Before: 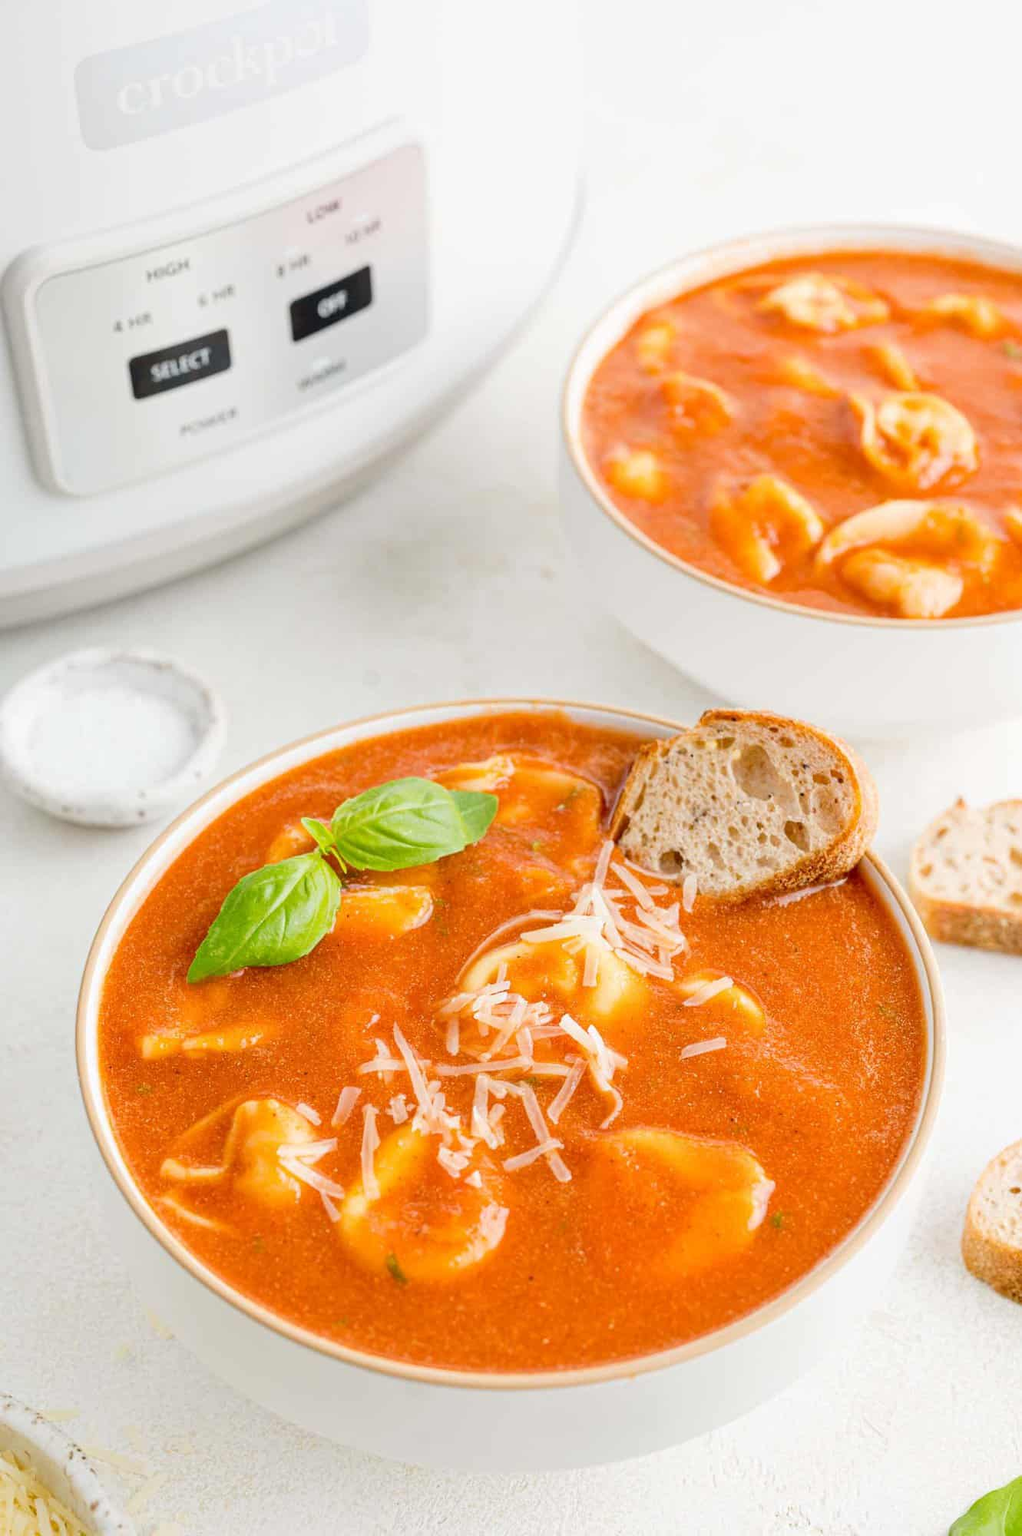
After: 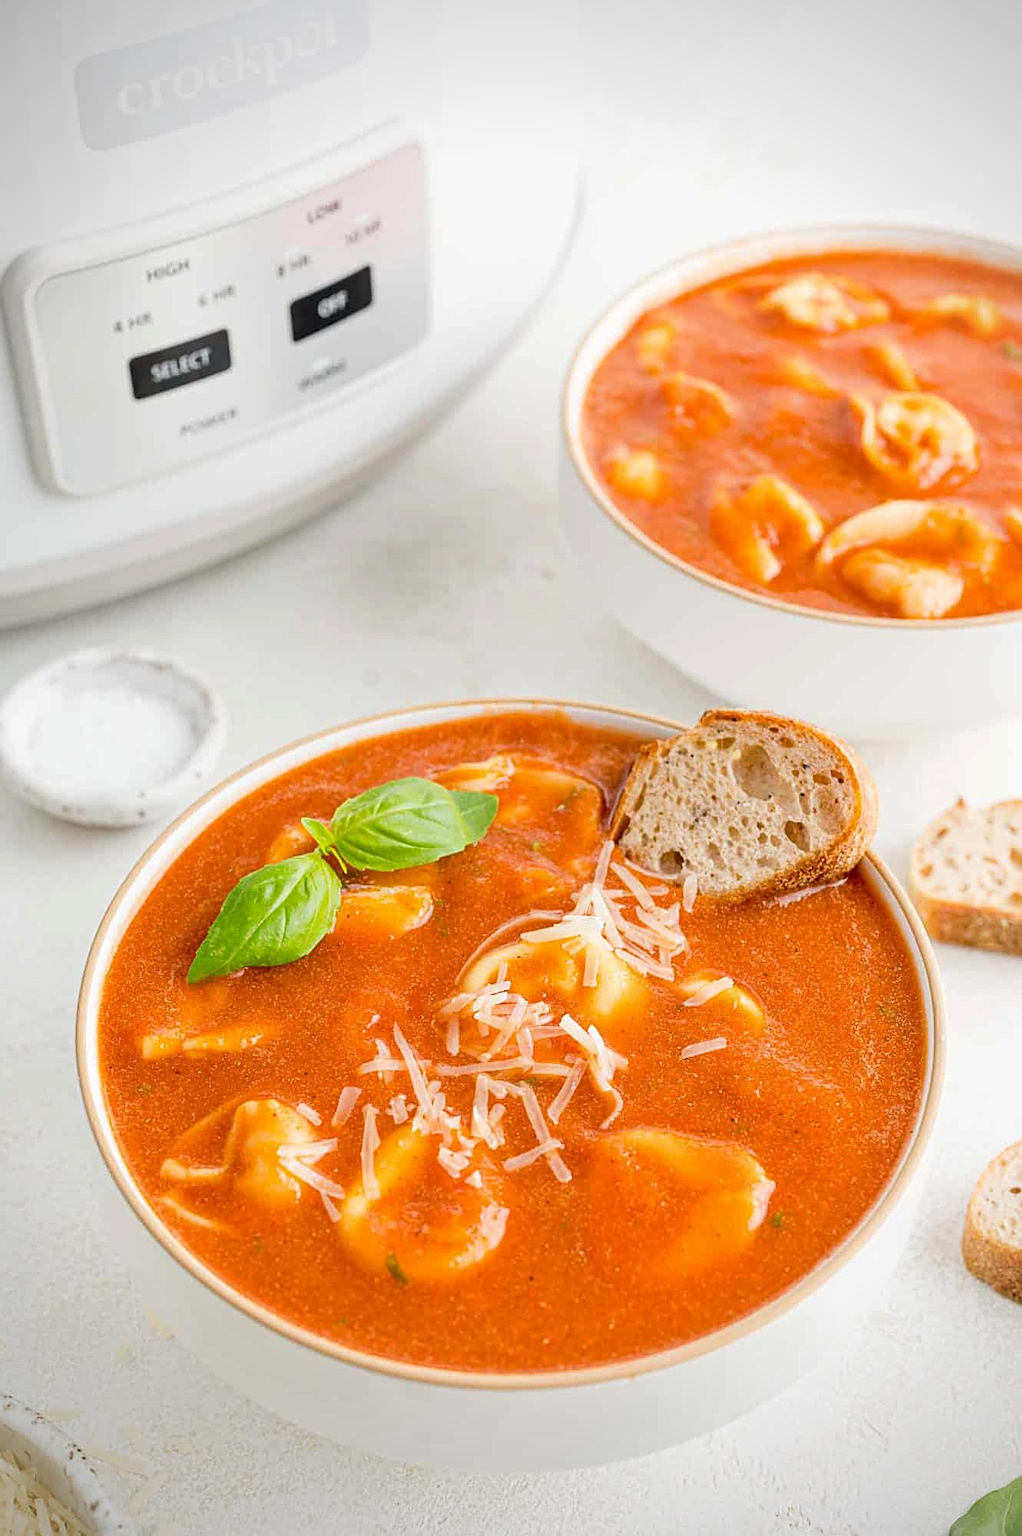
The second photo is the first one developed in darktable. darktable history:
base curve: curves: ch0 [(0, 0) (0.303, 0.277) (1, 1)], preserve colors none
sharpen: on, module defaults
vignetting: on, module defaults
